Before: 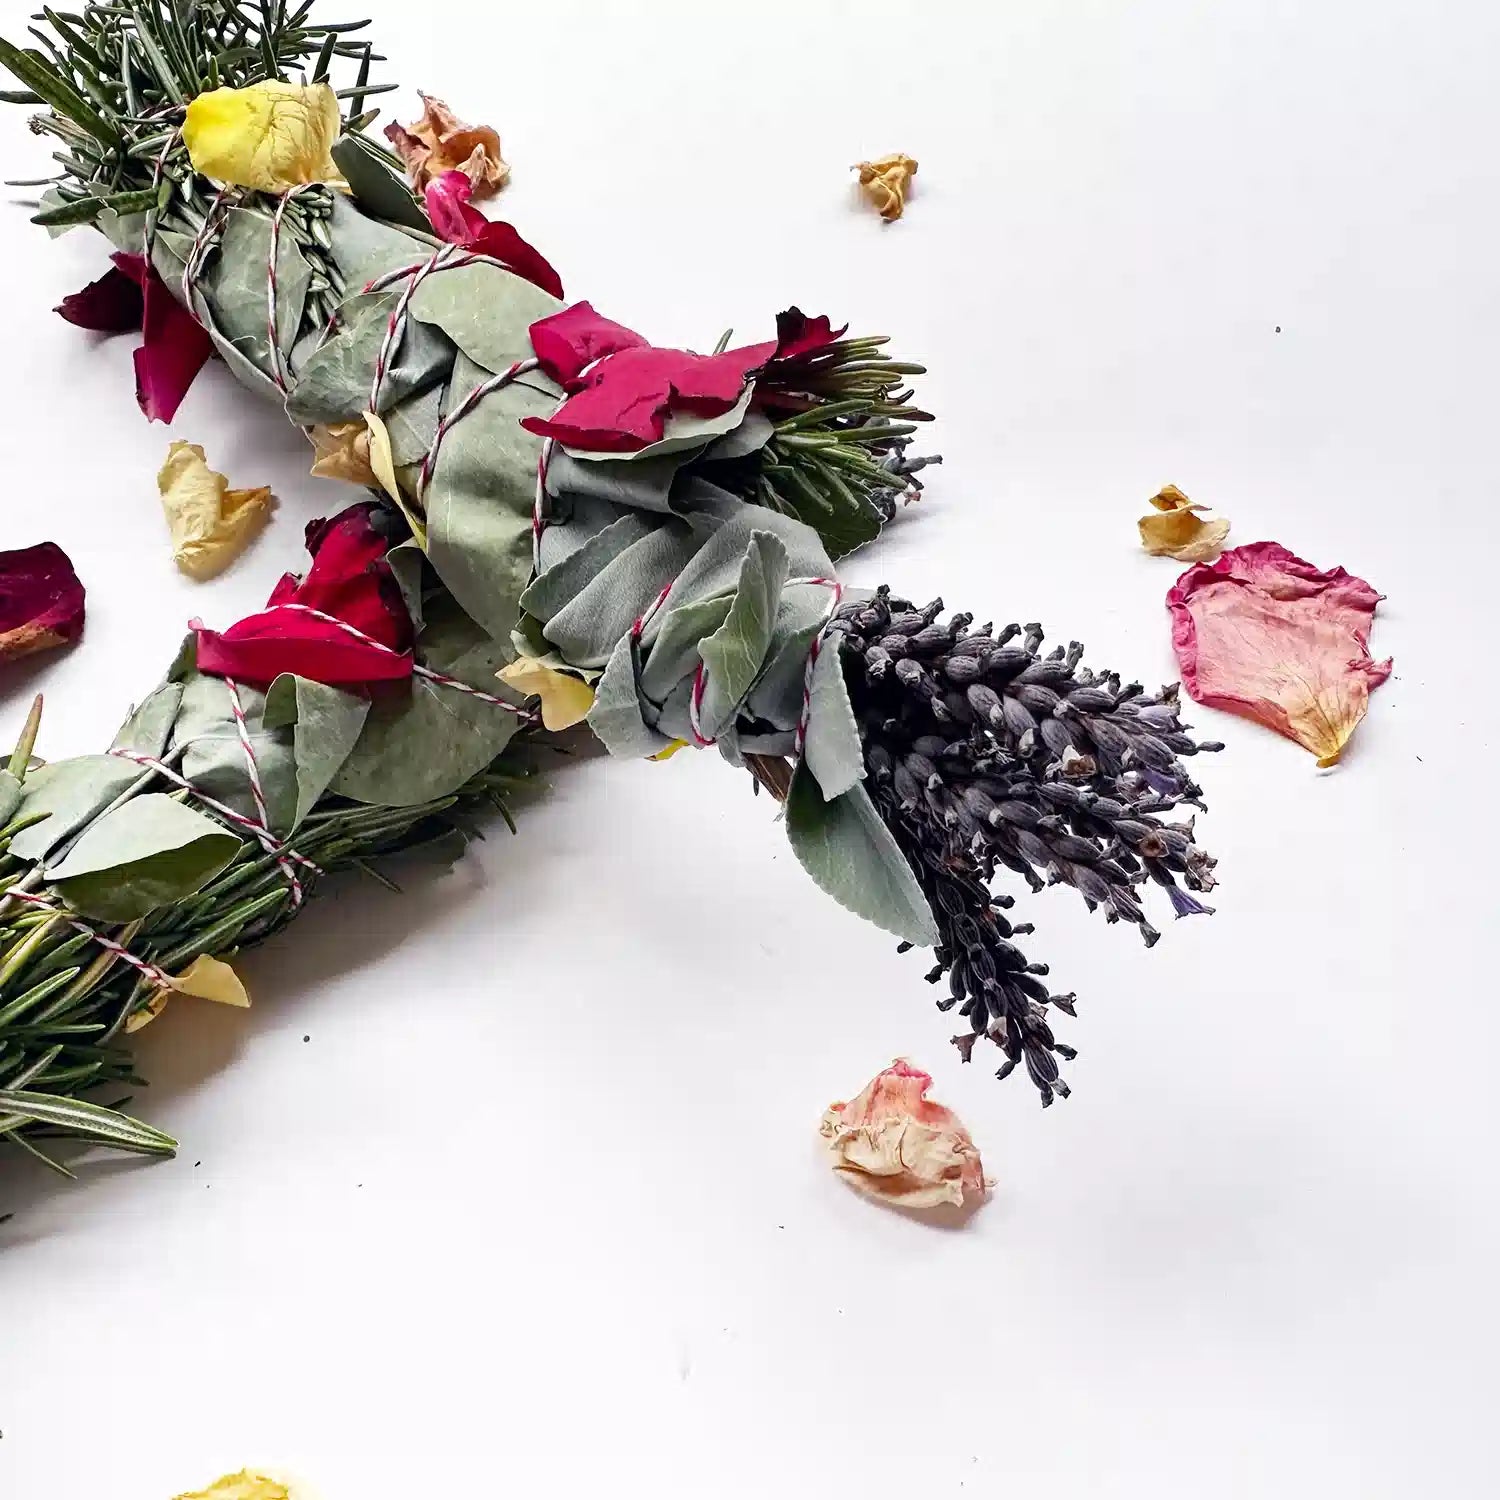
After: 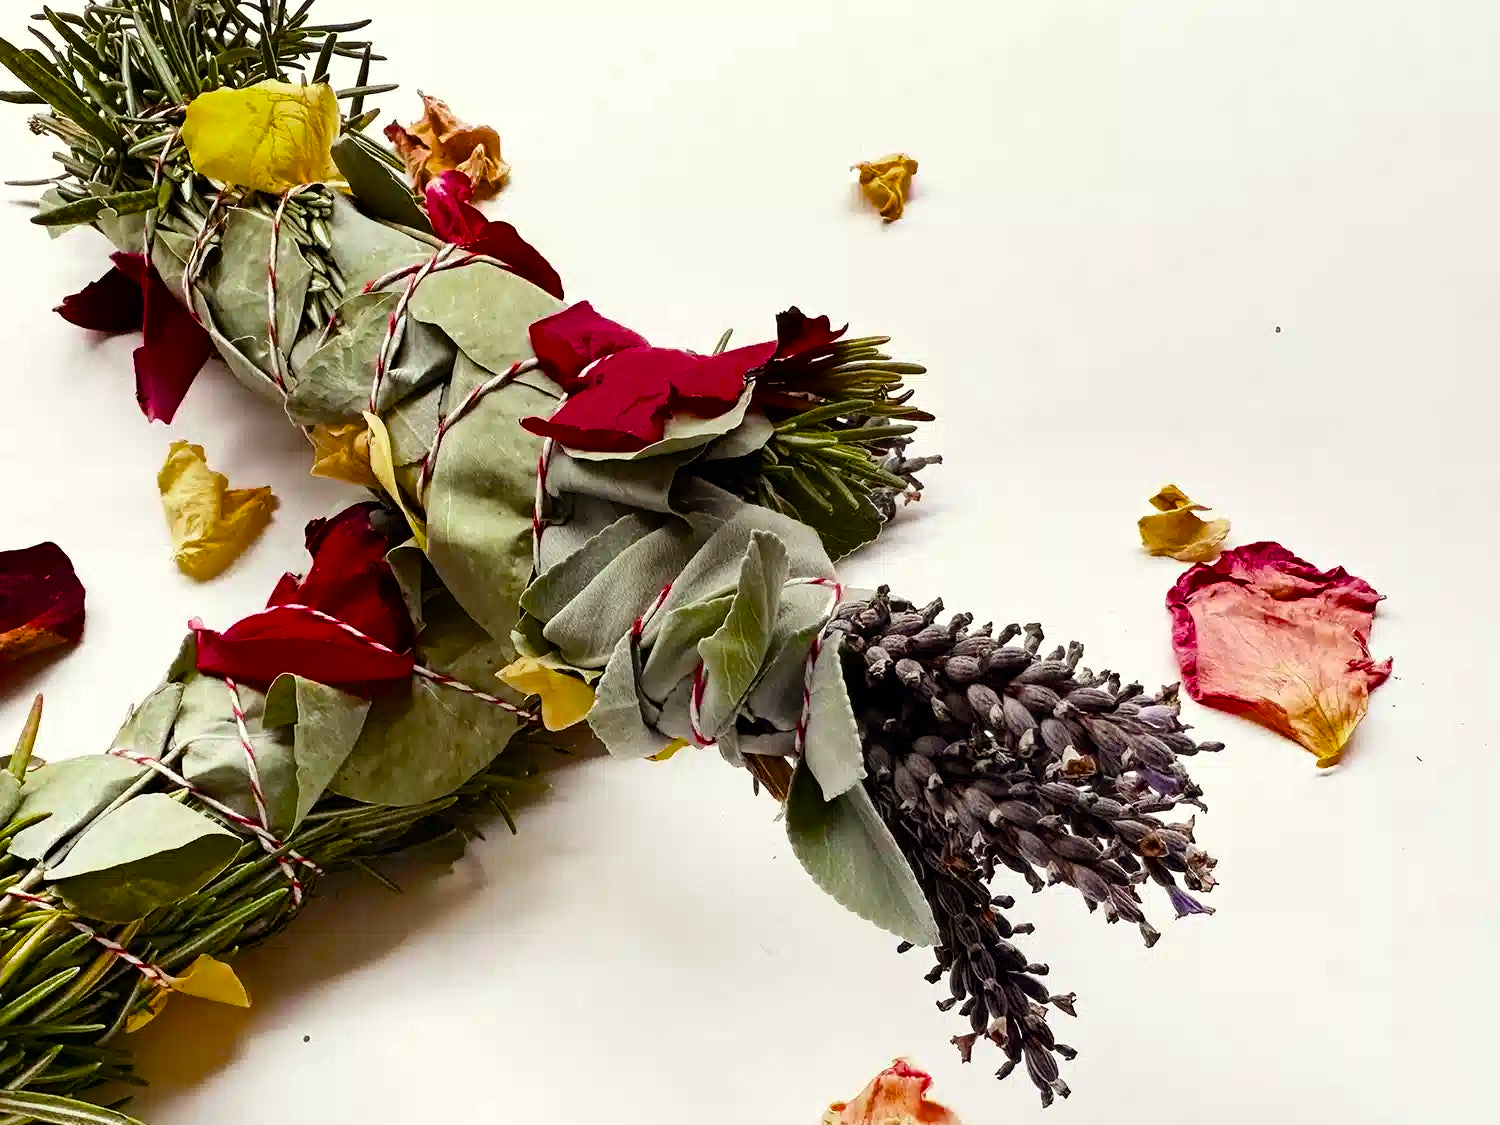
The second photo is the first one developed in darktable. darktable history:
crop: bottom 24.985%
color balance rgb: power › chroma 2.526%, power › hue 70.46°, perceptual saturation grading › global saturation 30.074%, saturation formula JzAzBz (2021)
